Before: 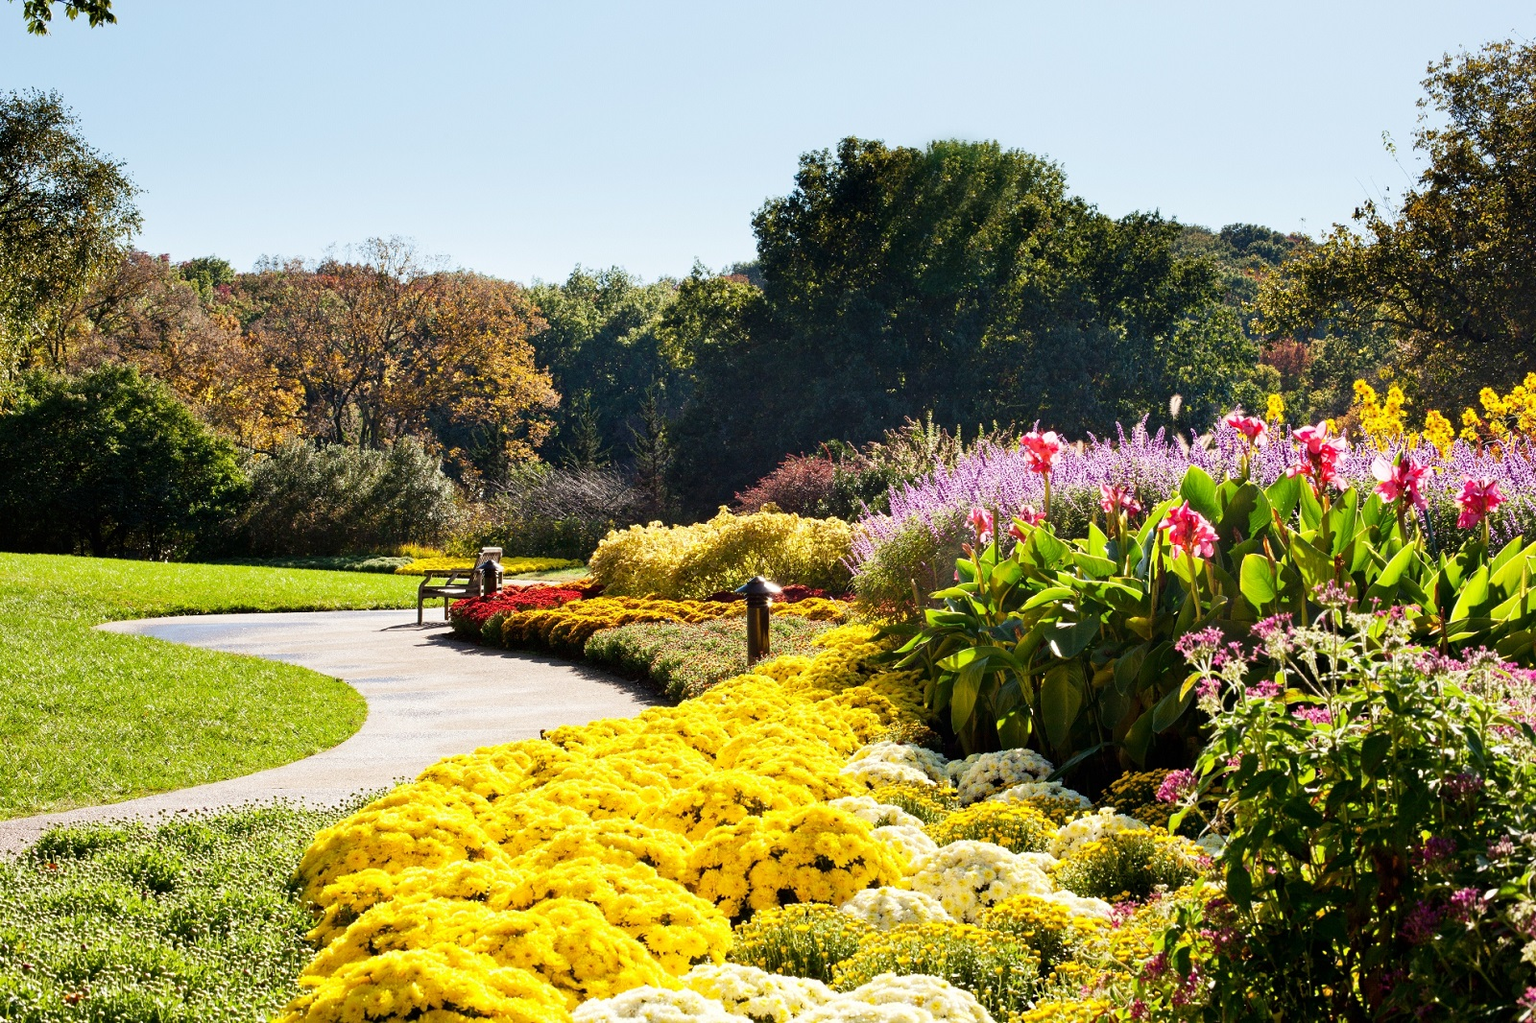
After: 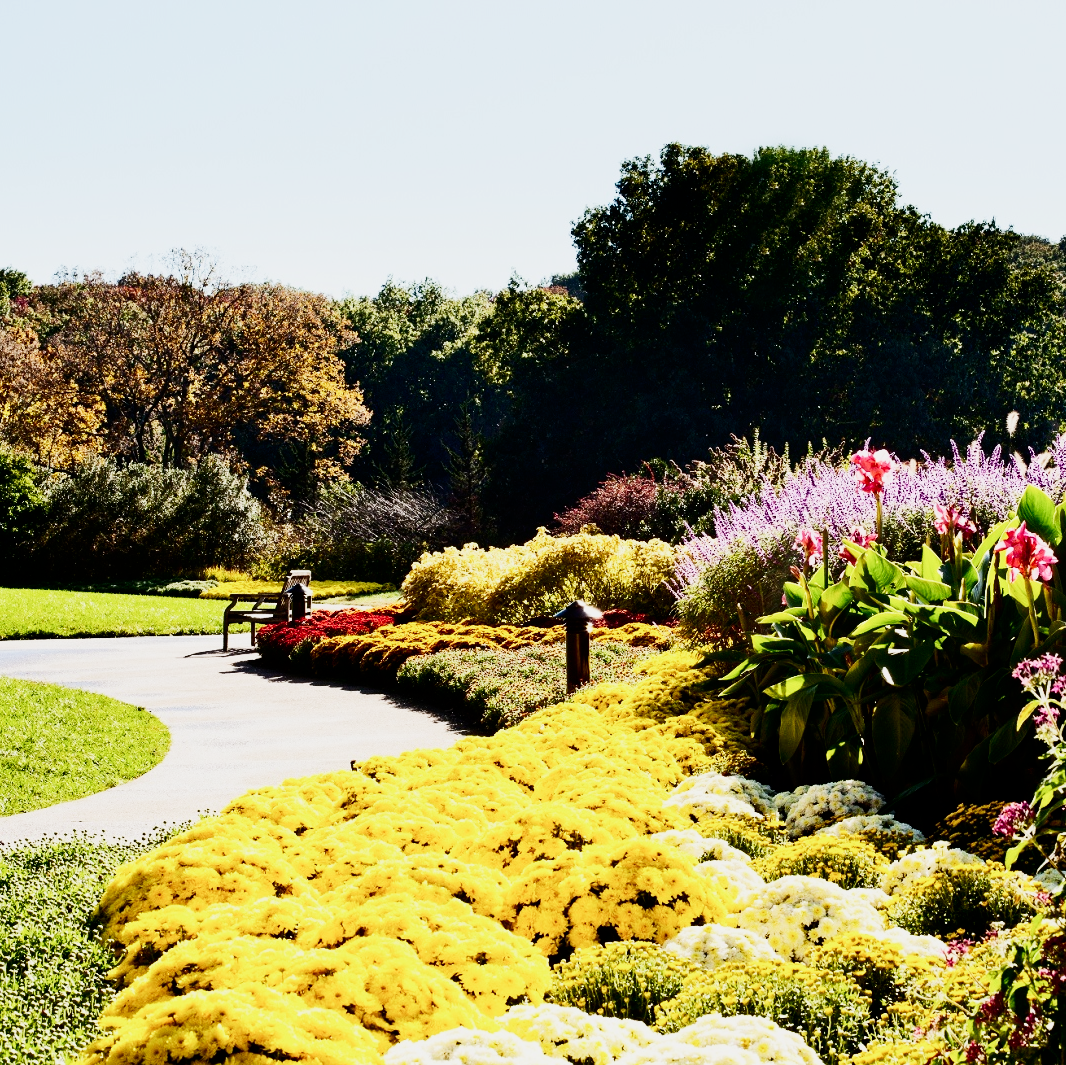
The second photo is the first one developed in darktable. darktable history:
sigmoid: contrast 1.7, skew -0.2, preserve hue 0%, red attenuation 0.1, red rotation 0.035, green attenuation 0.1, green rotation -0.017, blue attenuation 0.15, blue rotation -0.052, base primaries Rec2020
crop and rotate: left 13.342%, right 19.991%
contrast brightness saturation: contrast 0.28
